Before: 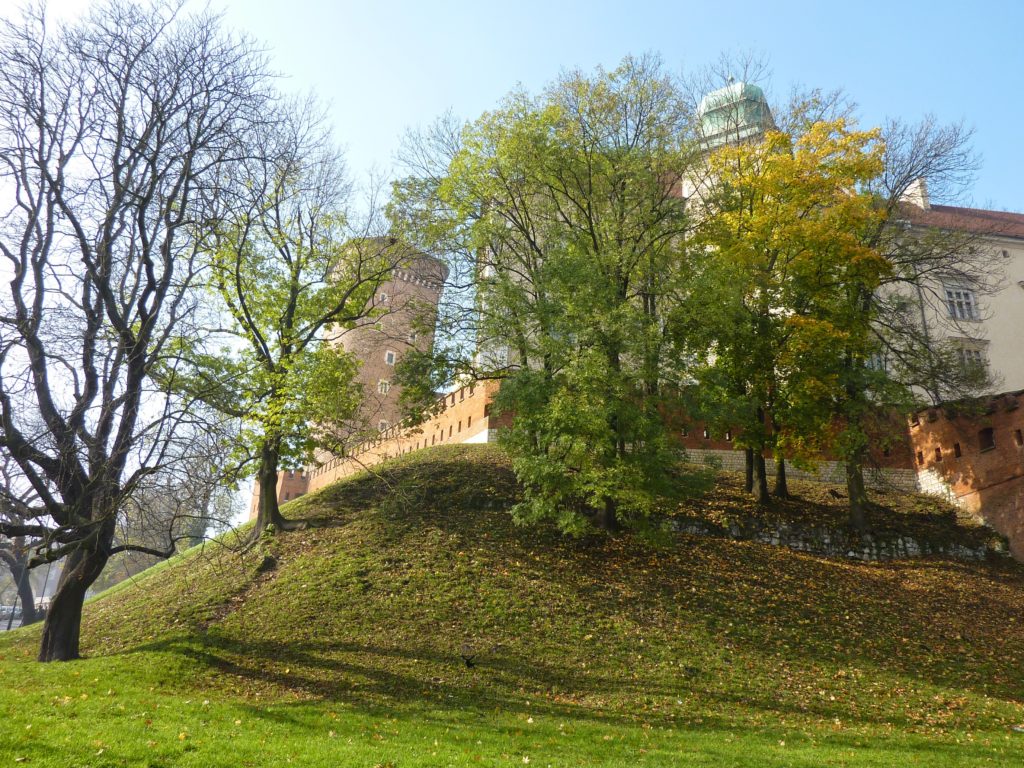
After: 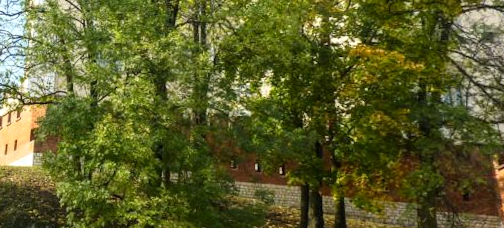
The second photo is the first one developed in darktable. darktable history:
rotate and perspective: rotation 1.69°, lens shift (vertical) -0.023, lens shift (horizontal) -0.291, crop left 0.025, crop right 0.988, crop top 0.092, crop bottom 0.842
graduated density: rotation -180°, offset 24.95
contrast brightness saturation: contrast 0.2, brightness 0.16, saturation 0.22
local contrast: detail 130%
crop: left 36.607%, top 34.735%, right 13.146%, bottom 30.611%
